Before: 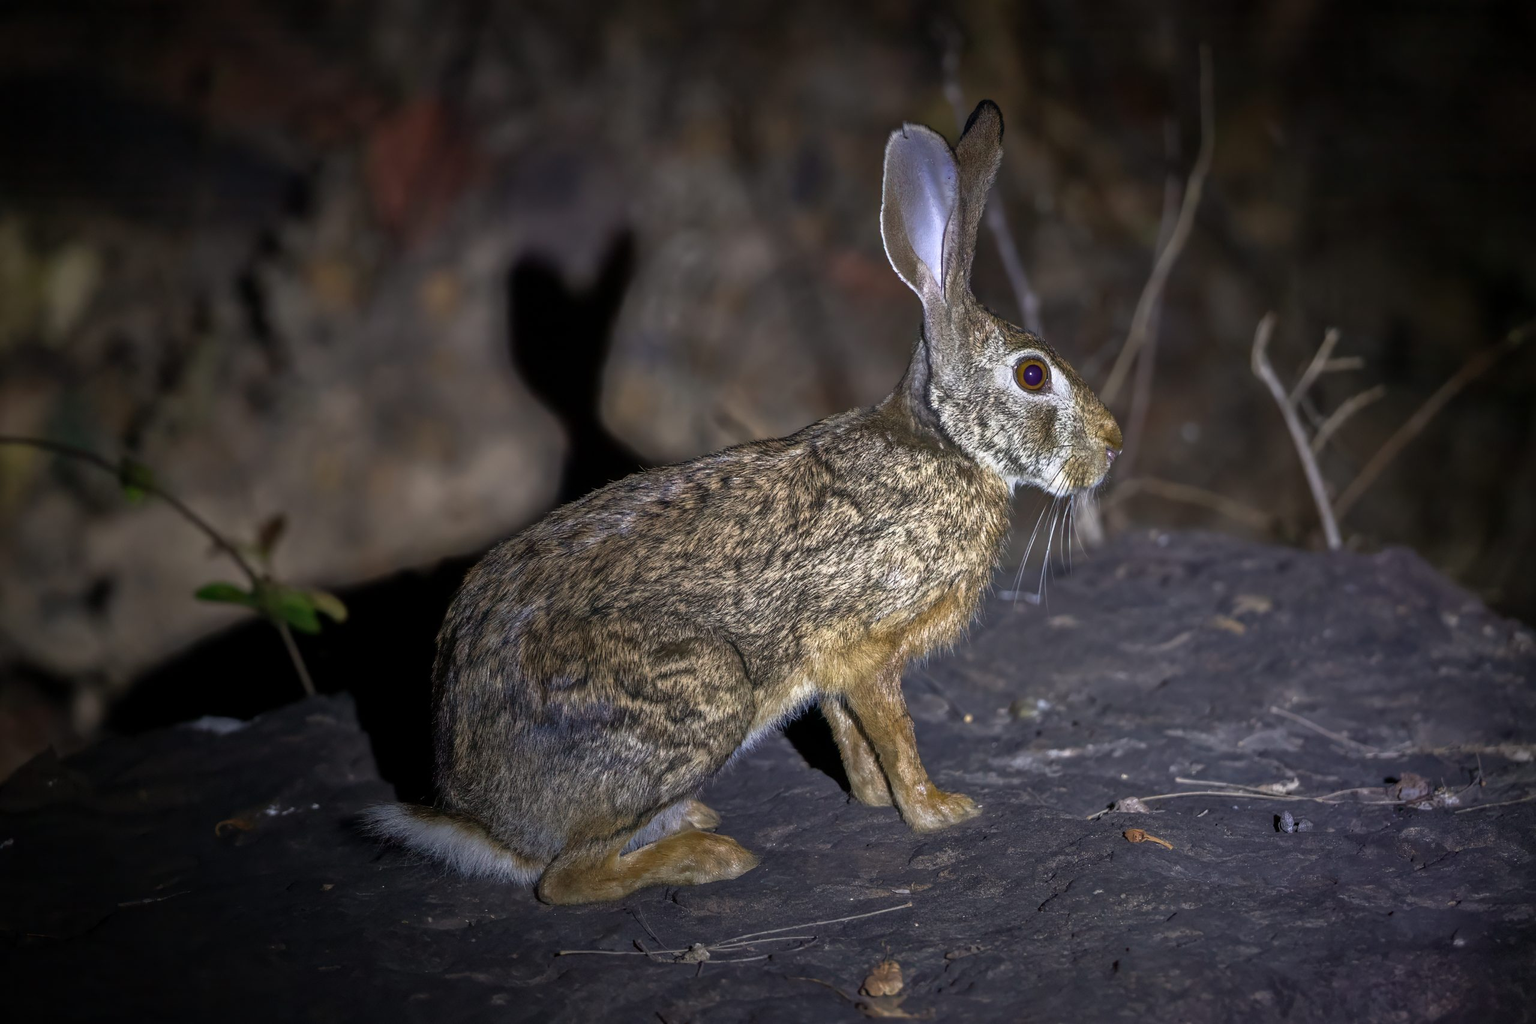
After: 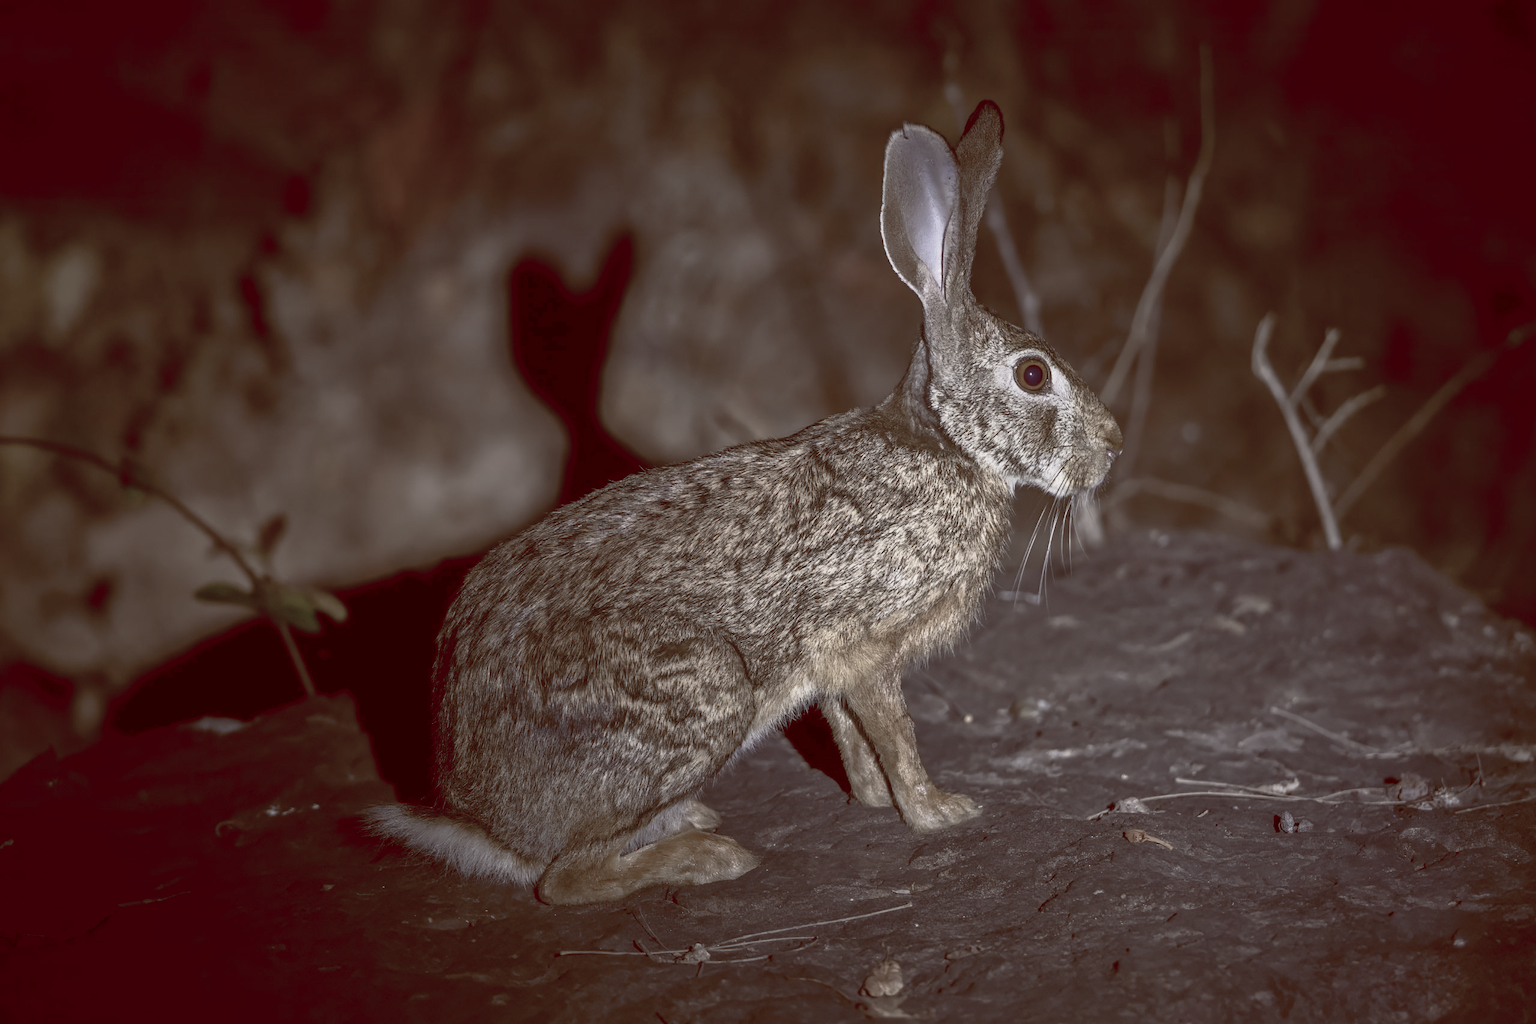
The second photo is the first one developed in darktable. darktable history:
color balance rgb: shadows lift › luminance 1%, shadows lift › chroma 0.2%, shadows lift › hue 20°, power › luminance 1%, power › chroma 0.4%, power › hue 34°, highlights gain › luminance 0.8%, highlights gain › chroma 0.4%, highlights gain › hue 44°, global offset › chroma 0.4%, global offset › hue 34°, white fulcrum 0.08 EV, linear chroma grading › shadows -7%, linear chroma grading › highlights -7%, linear chroma grading › global chroma -10%, linear chroma grading › mid-tones -8%, perceptual saturation grading › global saturation -28%, perceptual saturation grading › highlights -20%, perceptual saturation grading › mid-tones -24%, perceptual saturation grading › shadows -24%, perceptual brilliance grading › global brilliance -1%, perceptual brilliance grading › highlights -1%, perceptual brilliance grading › mid-tones -1%, perceptual brilliance grading › shadows -1%, global vibrance -17%, contrast -6%
white balance: red 0.988, blue 1.017
